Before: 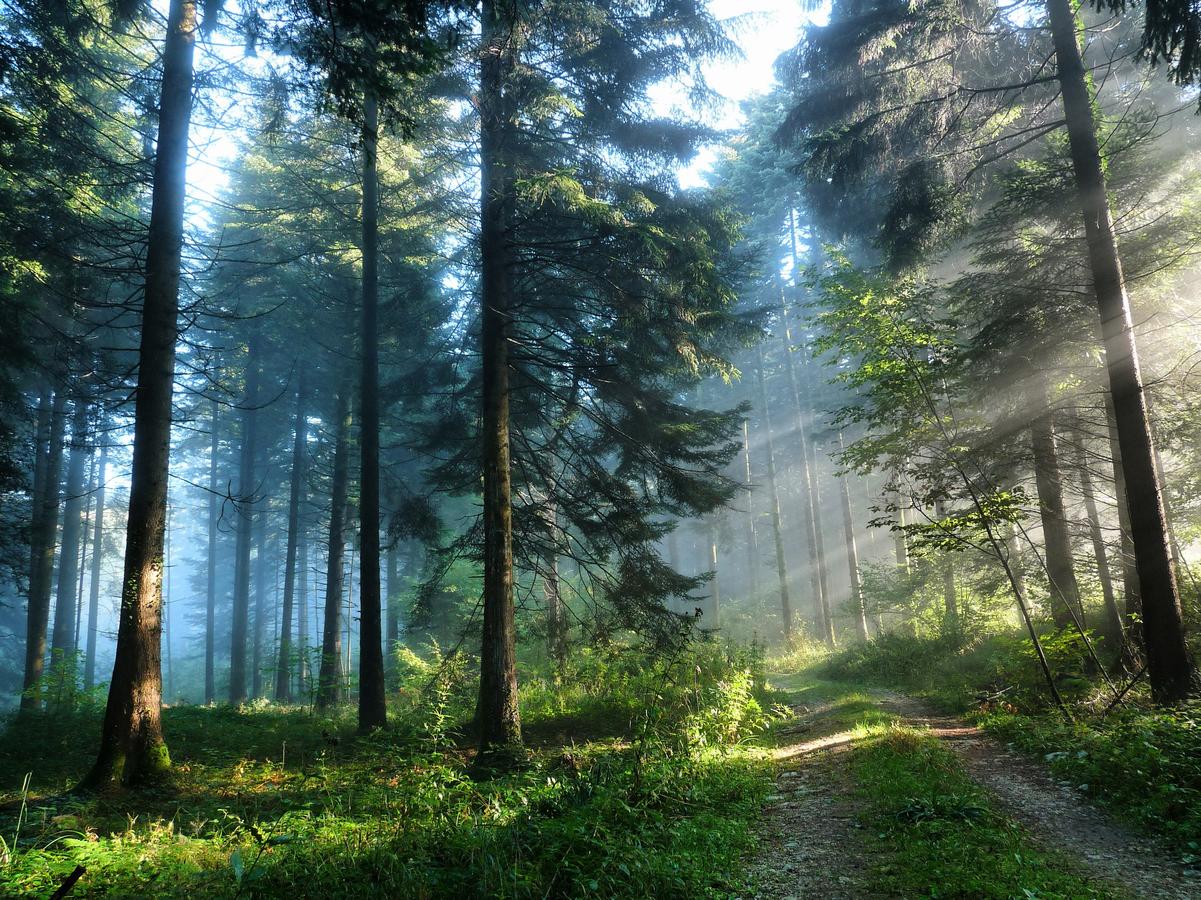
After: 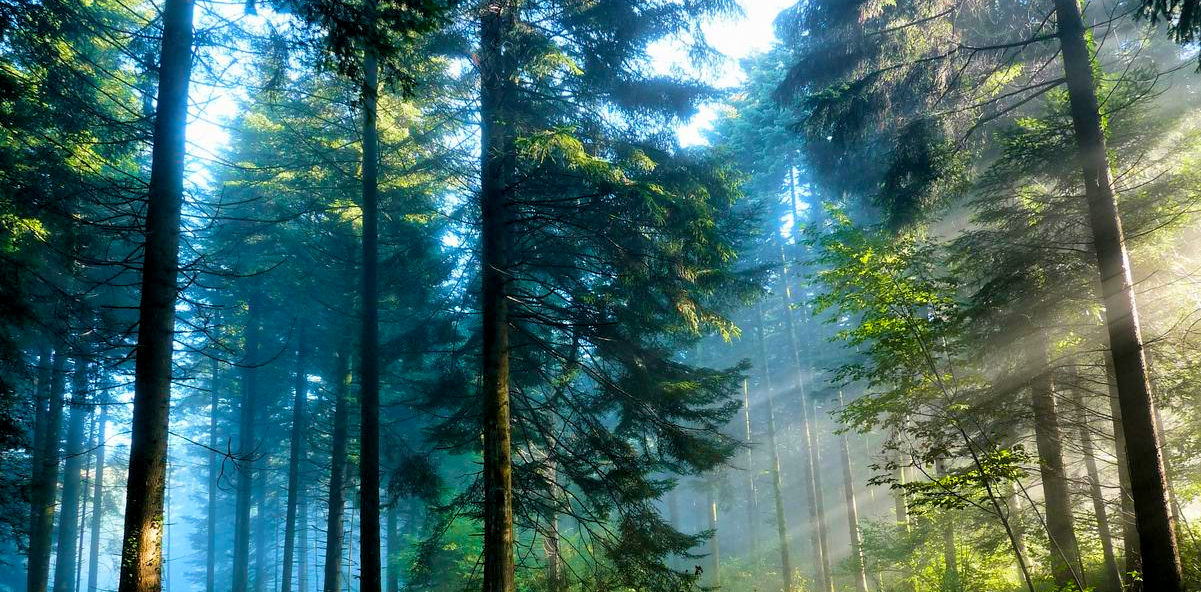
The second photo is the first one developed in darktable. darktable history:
velvia: on, module defaults
color balance rgb: global offset › luminance -0.508%, linear chroma grading › global chroma 9.018%, perceptual saturation grading › global saturation 29.48%
crop and rotate: top 4.722%, bottom 29.44%
